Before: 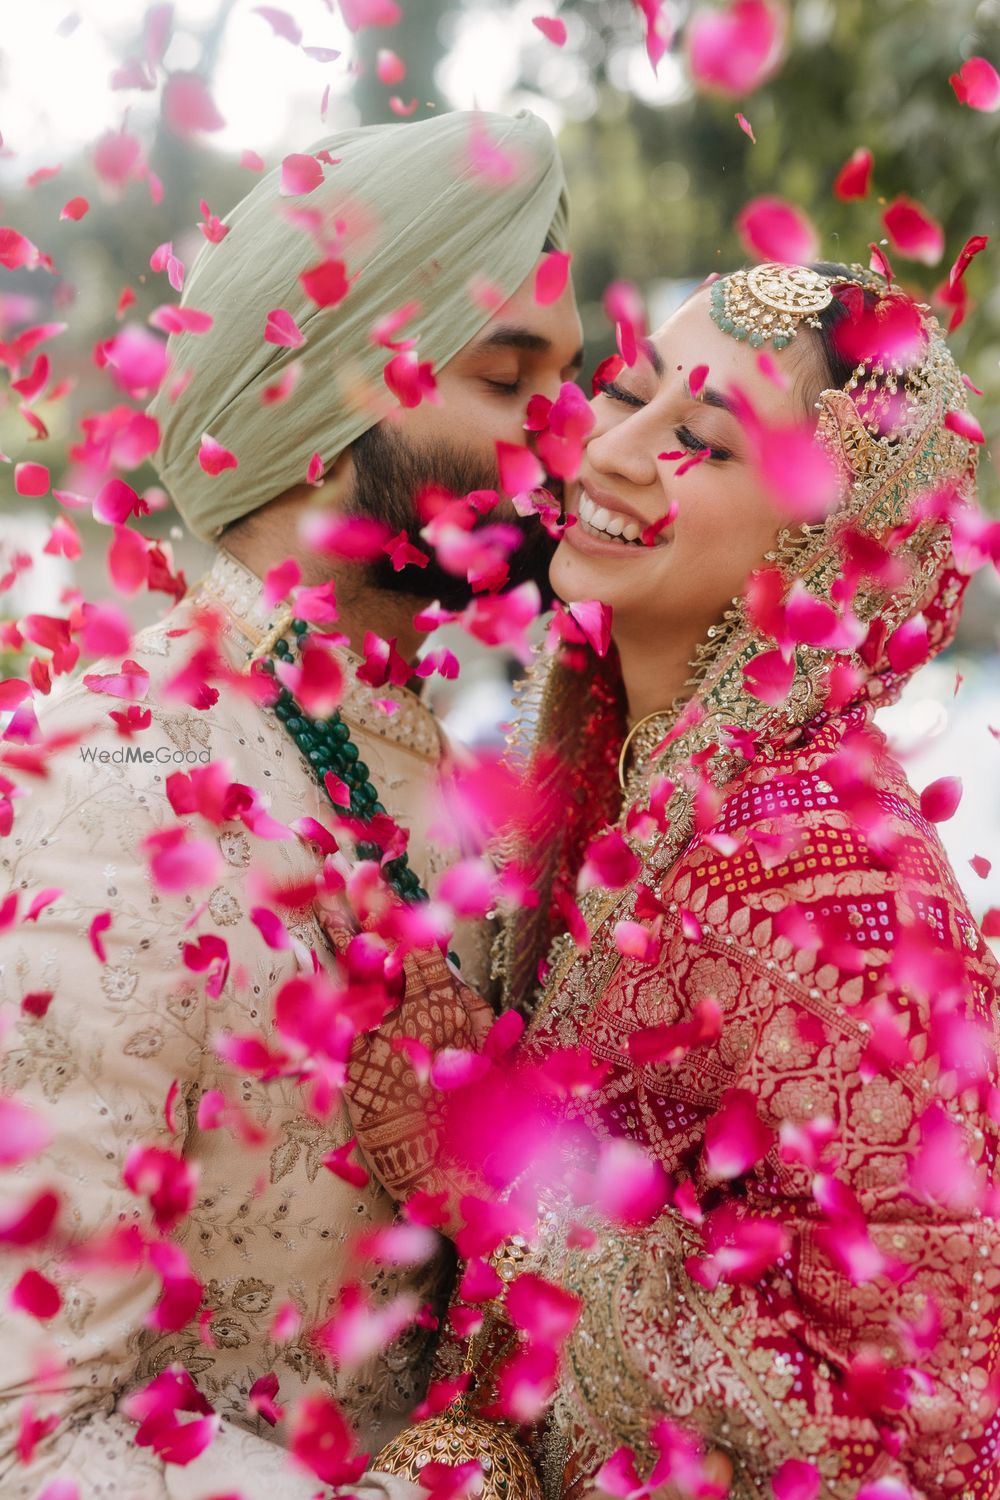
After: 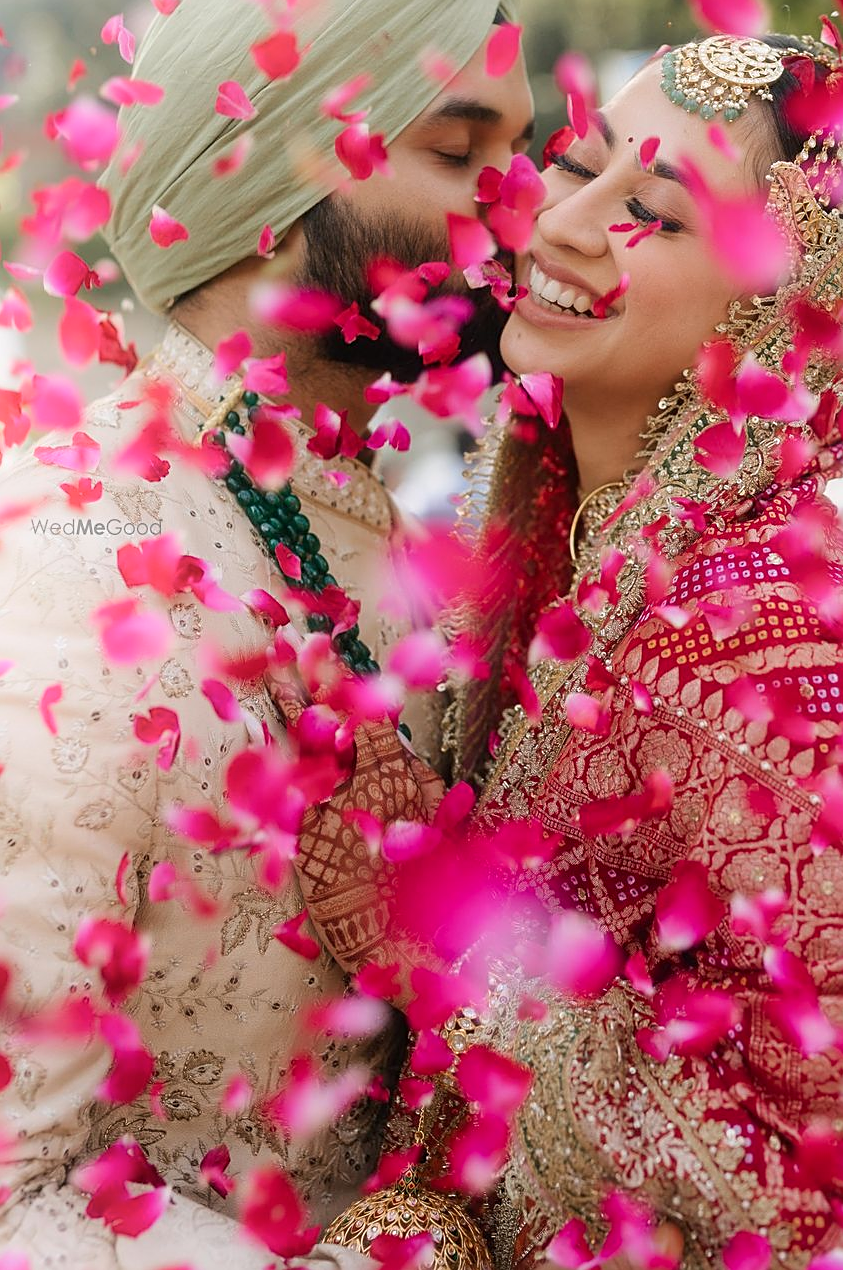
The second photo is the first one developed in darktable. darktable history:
crop and rotate: left 4.99%, top 15.3%, right 10.658%
sharpen: amount 0.497
shadows and highlights: shadows -89.9, highlights 88.57, soften with gaussian
